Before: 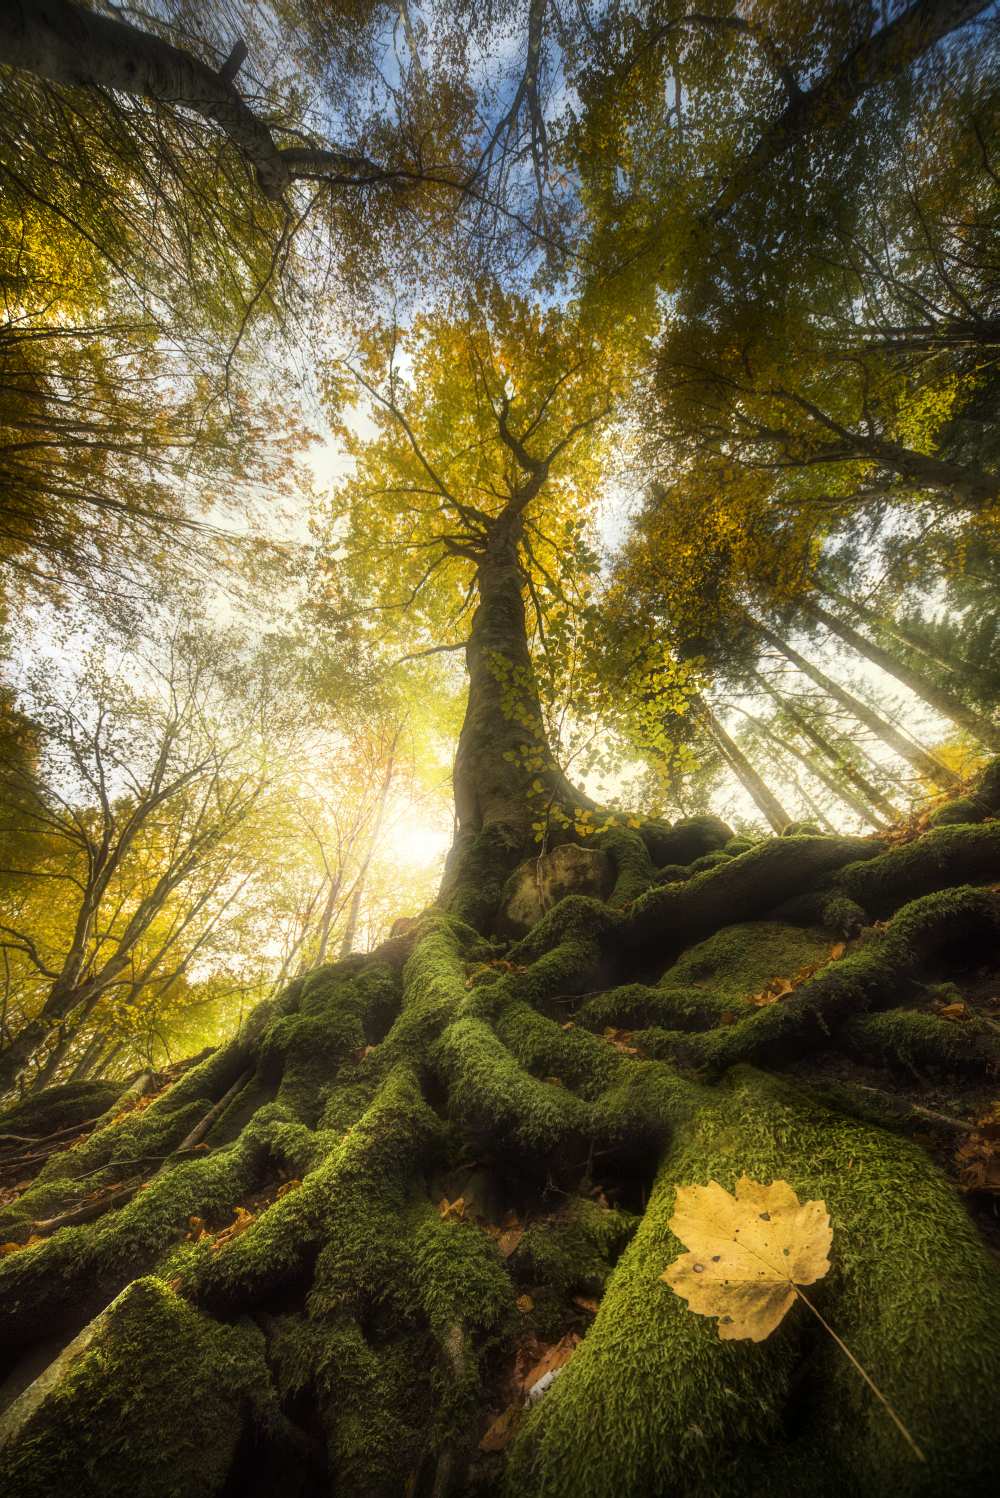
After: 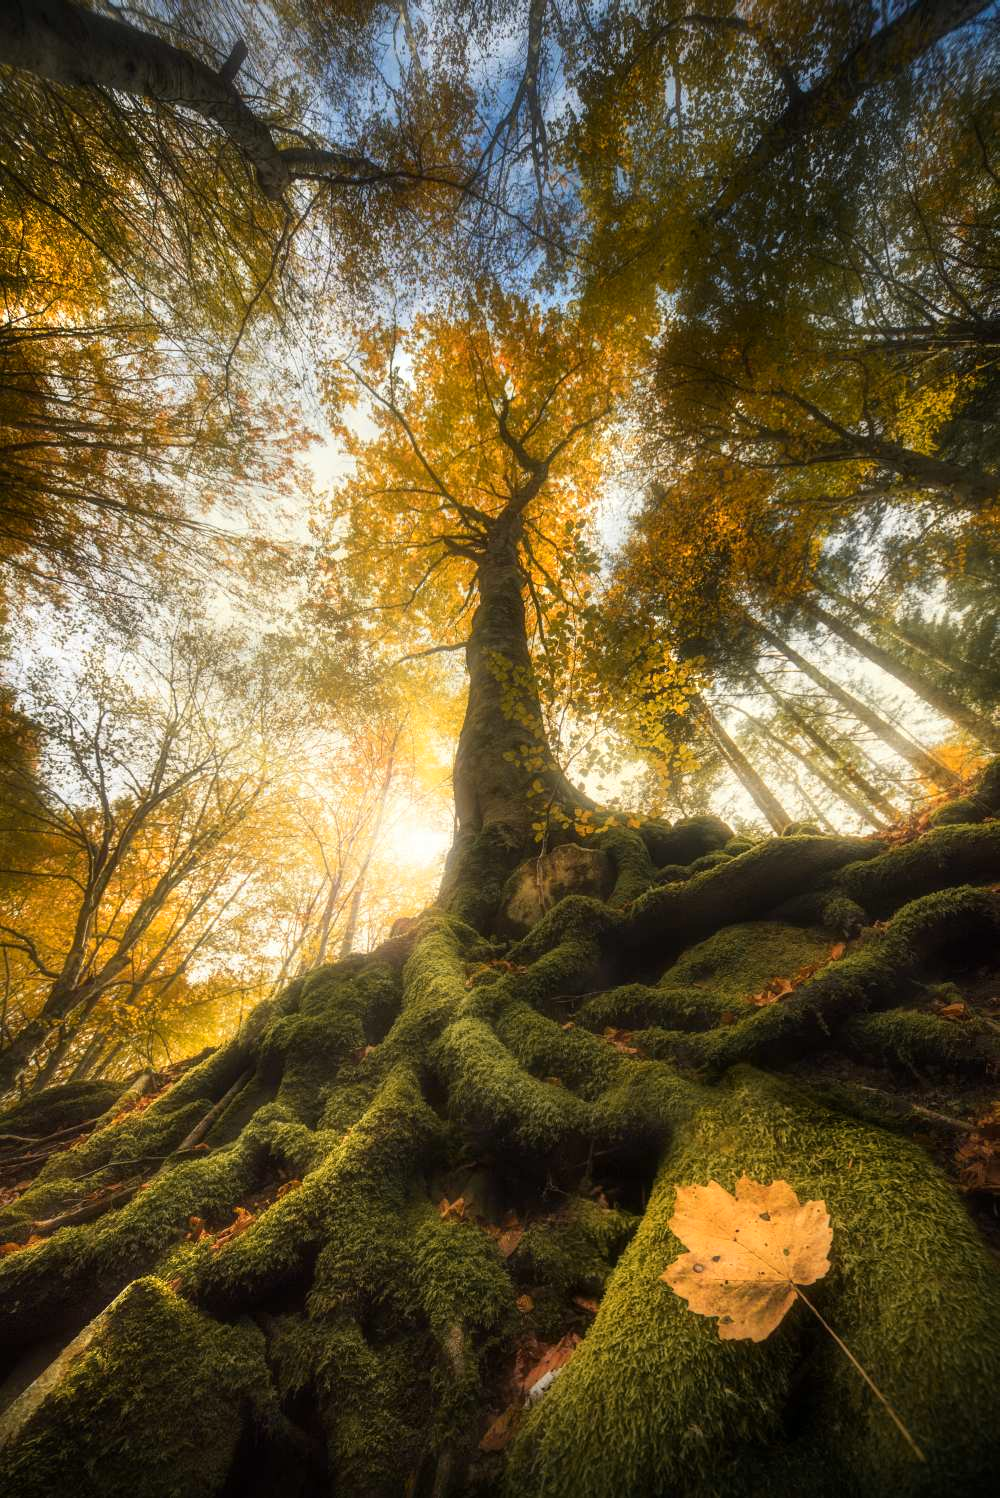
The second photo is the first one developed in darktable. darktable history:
color zones: curves: ch1 [(0.263, 0.53) (0.376, 0.287) (0.487, 0.512) (0.748, 0.547) (1, 0.513)]; ch2 [(0.262, 0.45) (0.751, 0.477)]
